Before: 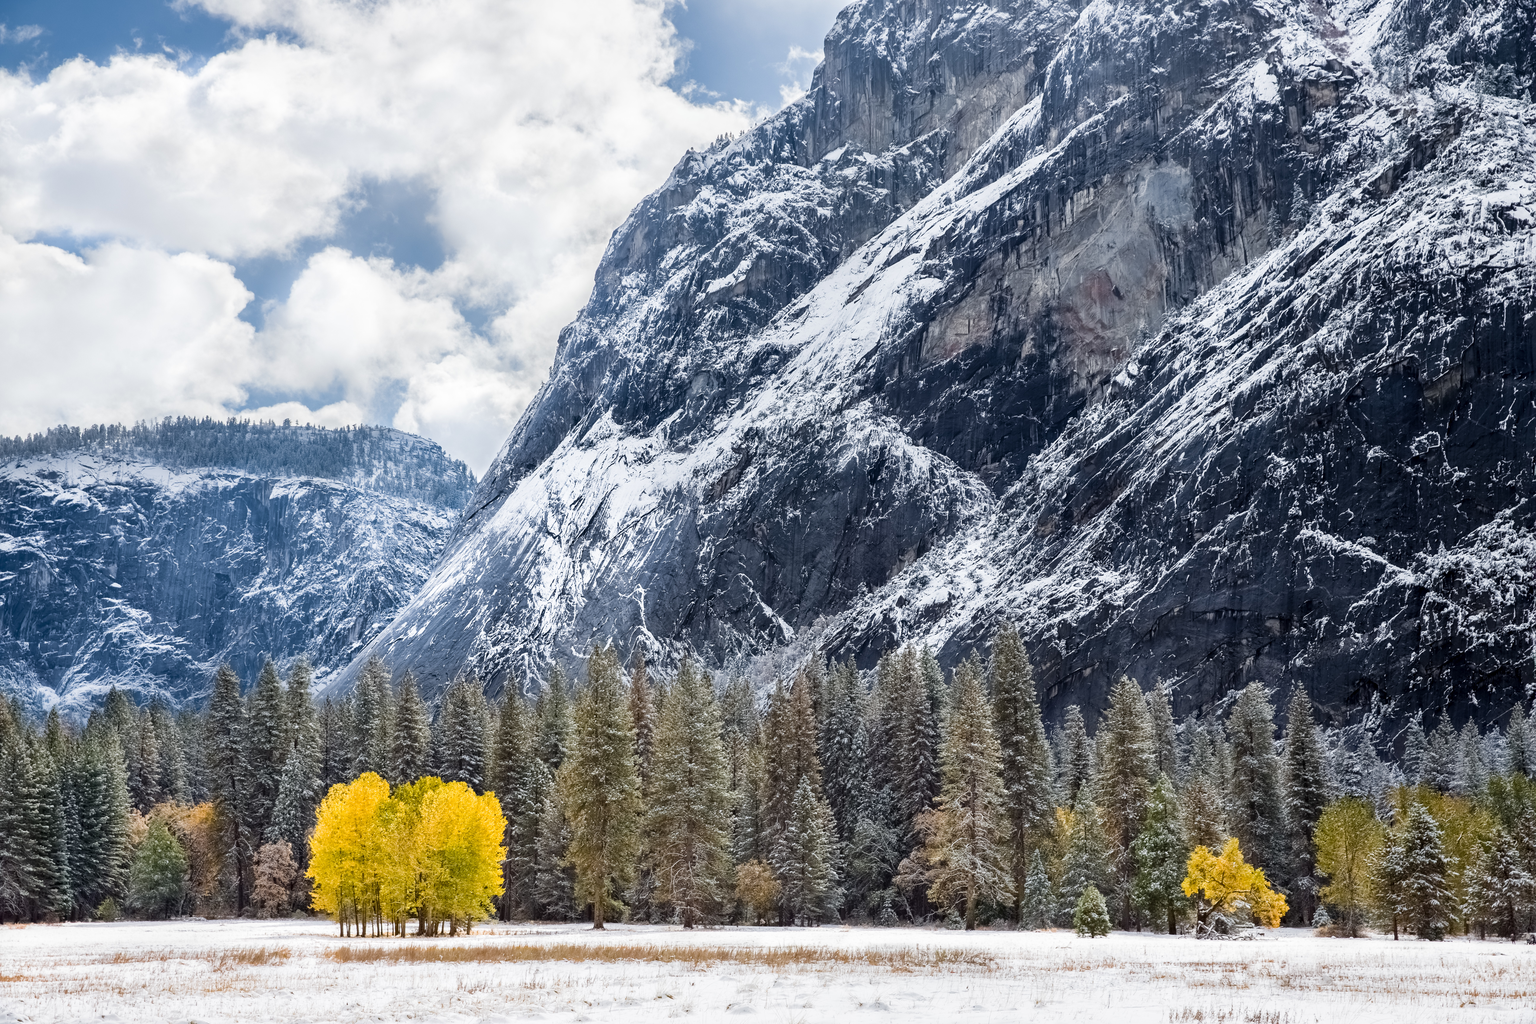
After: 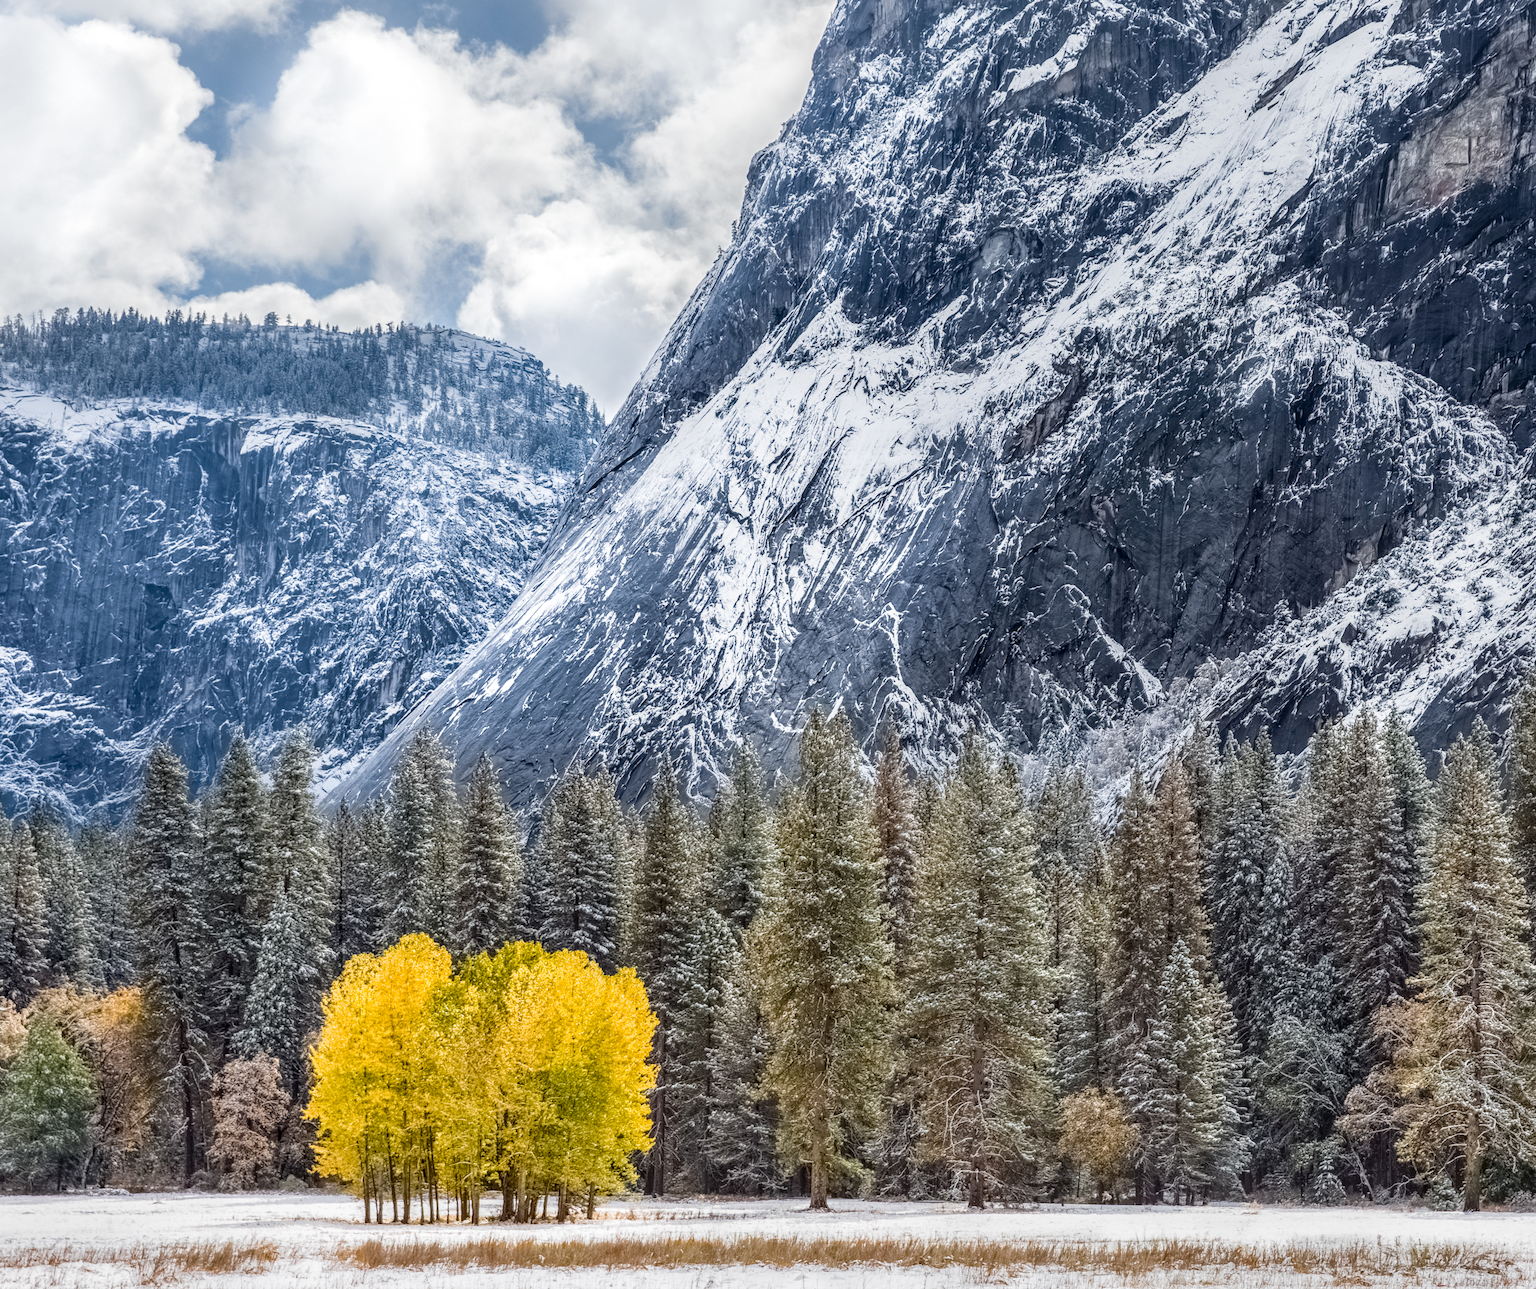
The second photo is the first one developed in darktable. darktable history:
crop: left 8.664%, top 23.553%, right 34.412%, bottom 4.792%
exposure: black level correction 0.001, compensate highlight preservation false
tone equalizer: smoothing diameter 24.81%, edges refinement/feathering 8.15, preserve details guided filter
local contrast: highlights 3%, shadows 4%, detail 134%
